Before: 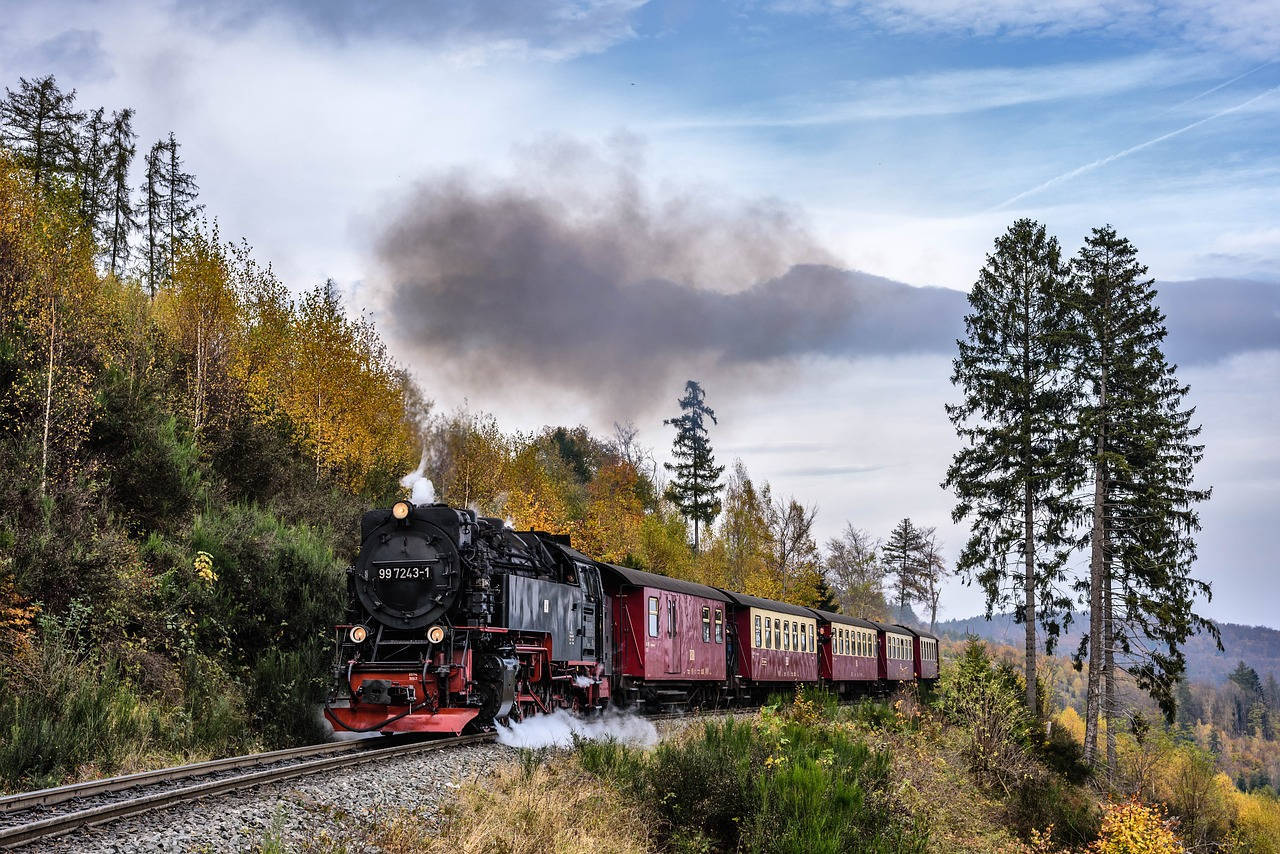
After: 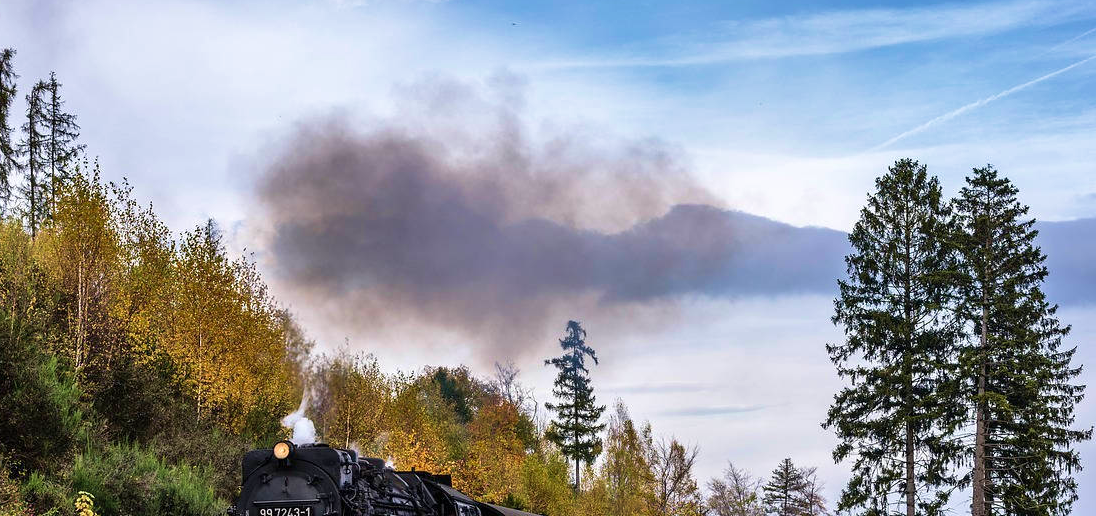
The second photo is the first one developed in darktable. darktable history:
crop and rotate: left 9.345%, top 7.22%, right 4.982%, bottom 32.331%
velvia: strength 45%
